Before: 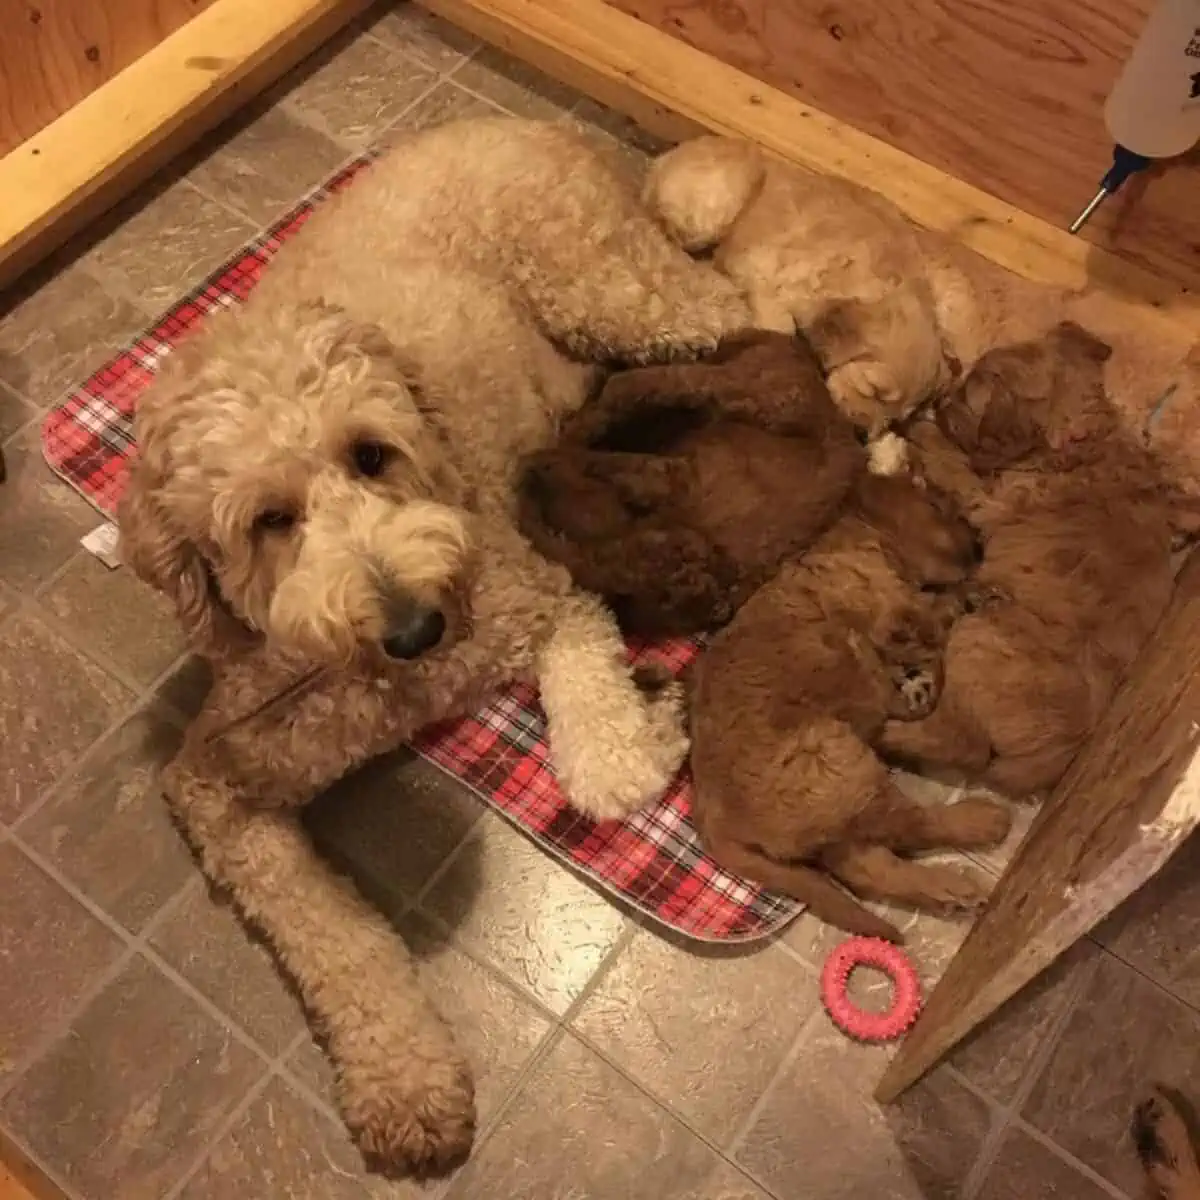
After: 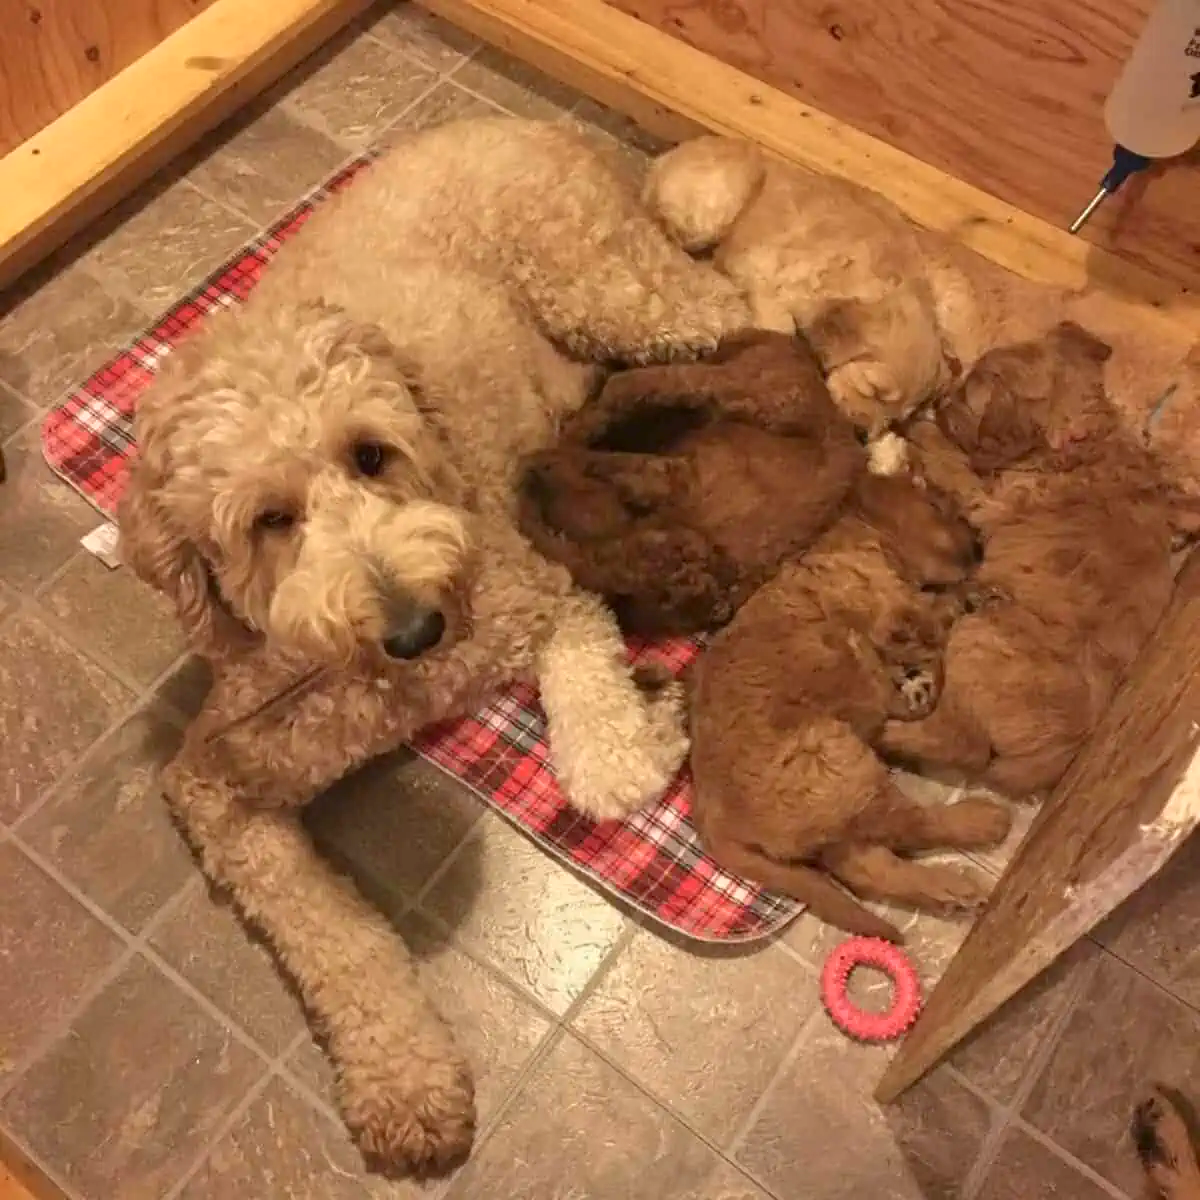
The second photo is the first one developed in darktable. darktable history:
tone equalizer: -8 EV 1 EV, -7 EV 1 EV, -6 EV 1 EV, -5 EV 1 EV, -4 EV 1 EV, -3 EV 0.75 EV, -2 EV 0.5 EV, -1 EV 0.25 EV
shadows and highlights: shadows -30, highlights 30
